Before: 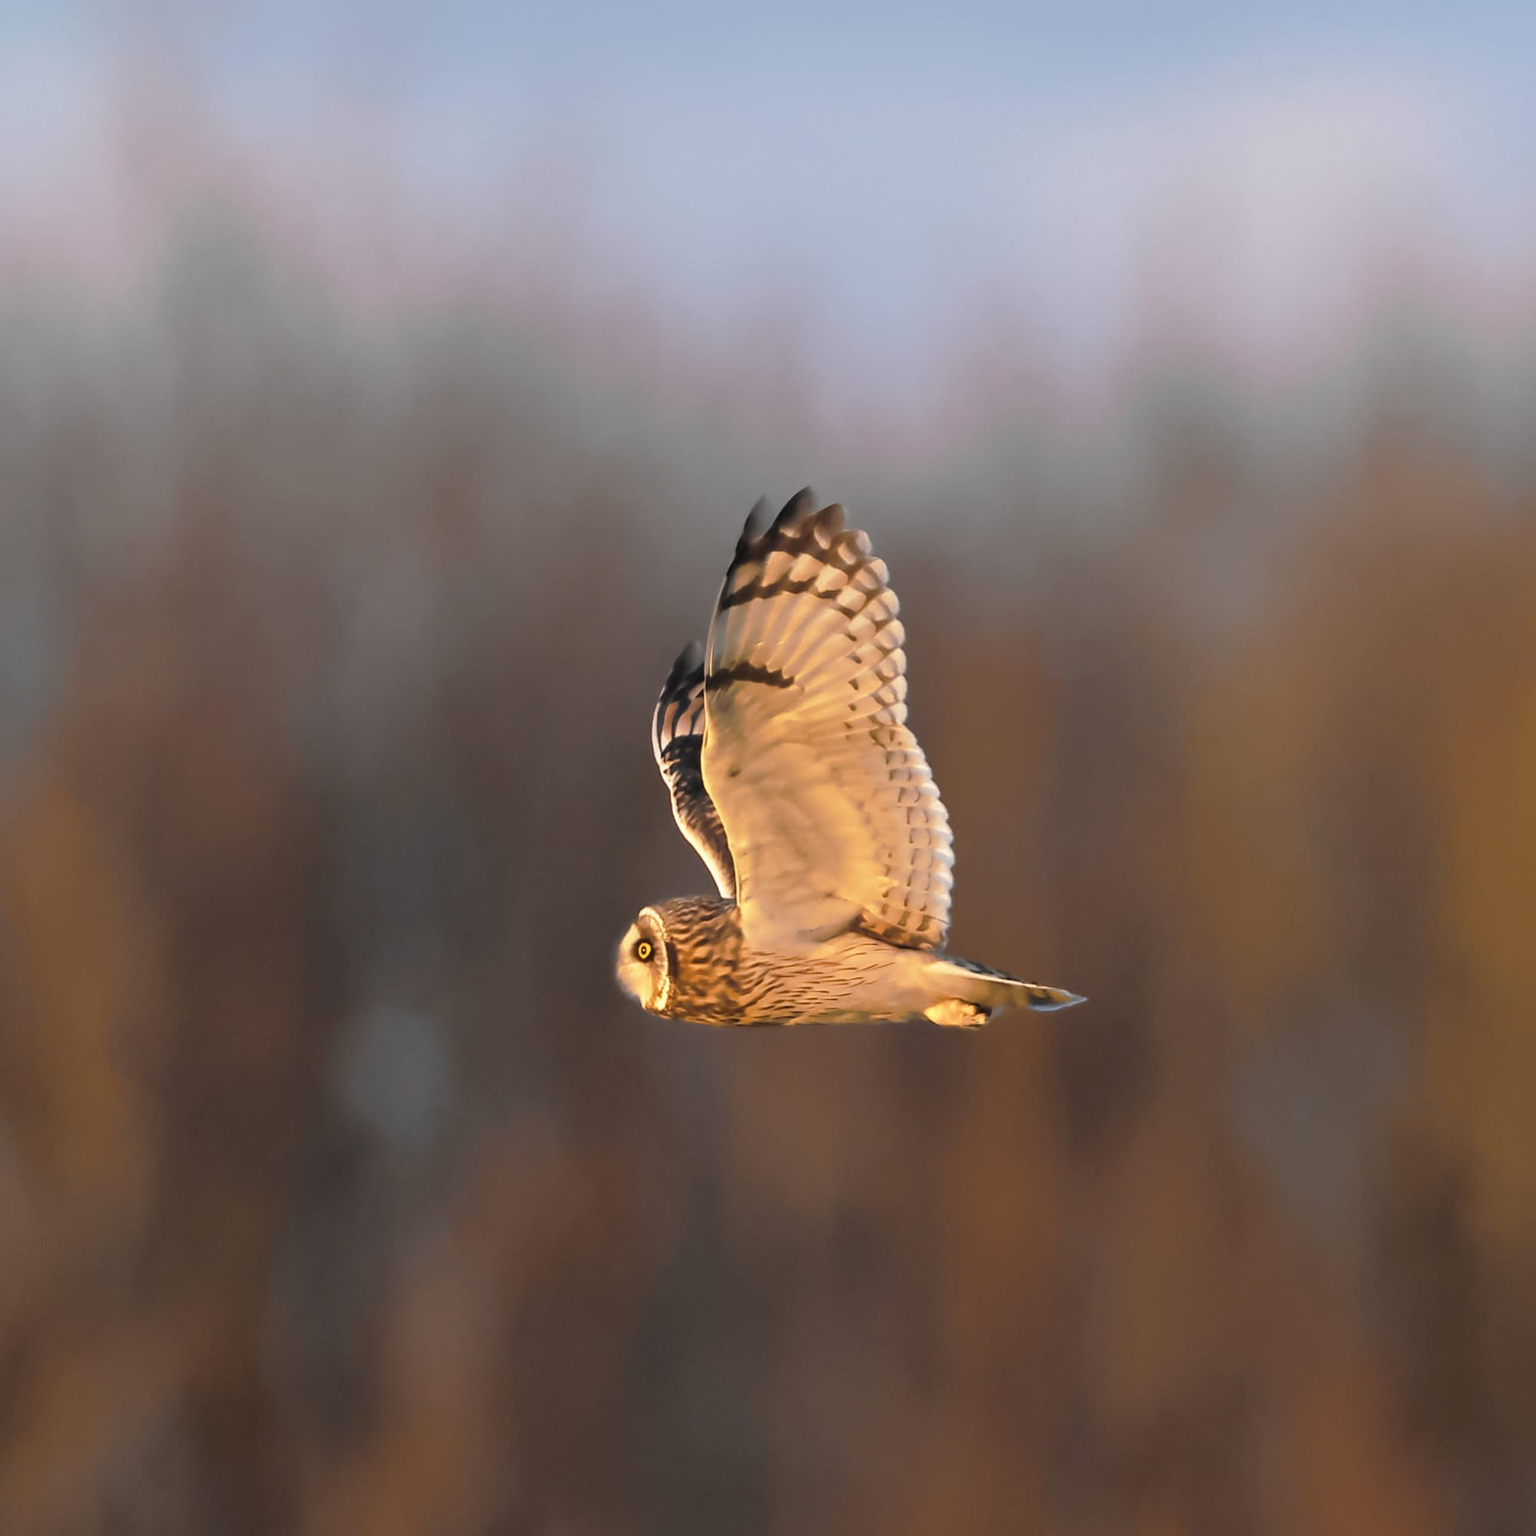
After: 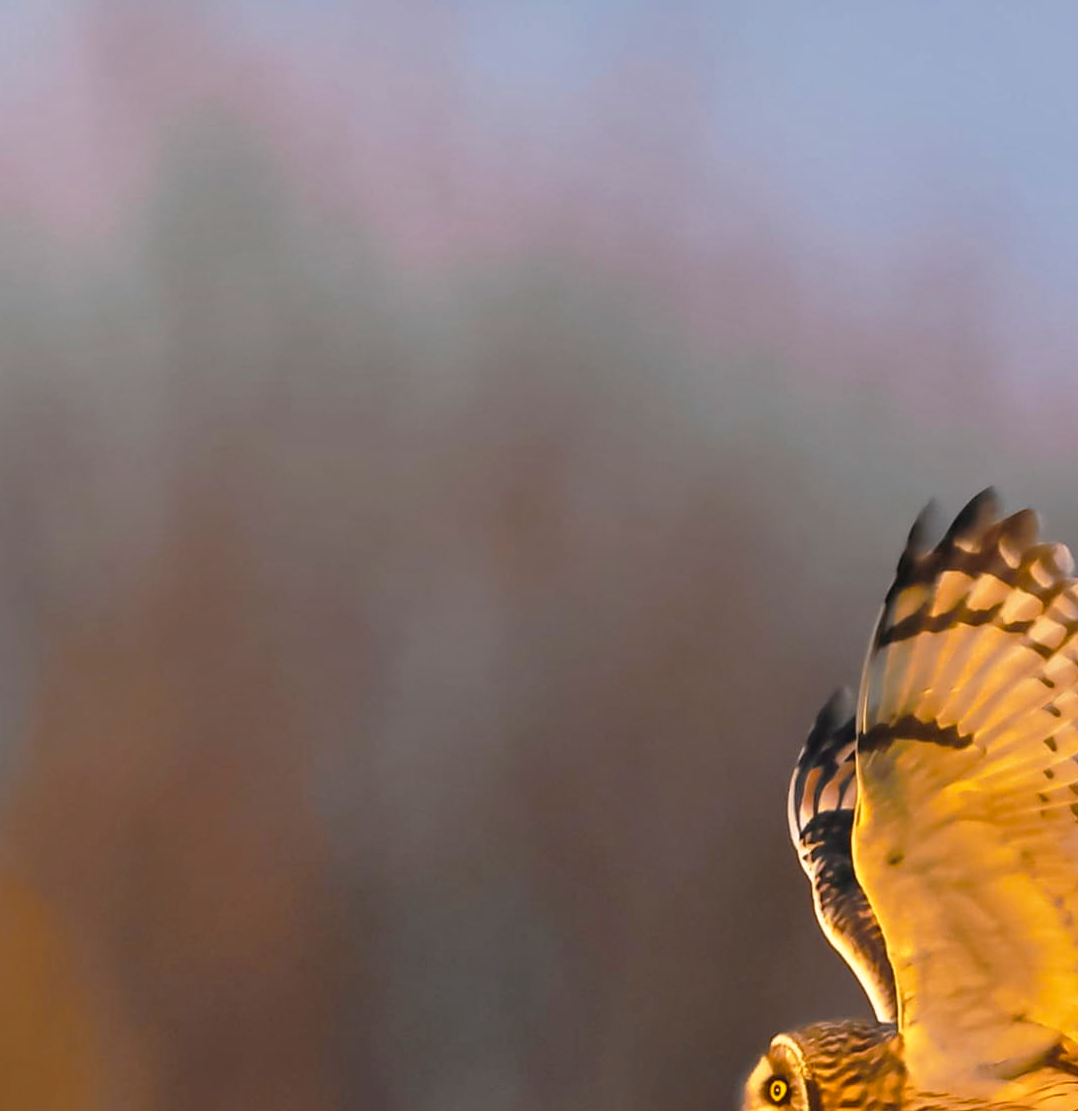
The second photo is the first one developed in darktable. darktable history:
shadows and highlights: soften with gaussian
crop and rotate: left 3.057%, top 7.384%, right 43.013%, bottom 37.058%
tone equalizer: -8 EV 0.079 EV
color balance rgb: highlights gain › chroma 0.173%, highlights gain › hue 332.88°, linear chroma grading › global chroma 8.936%, perceptual saturation grading › global saturation 31.115%
